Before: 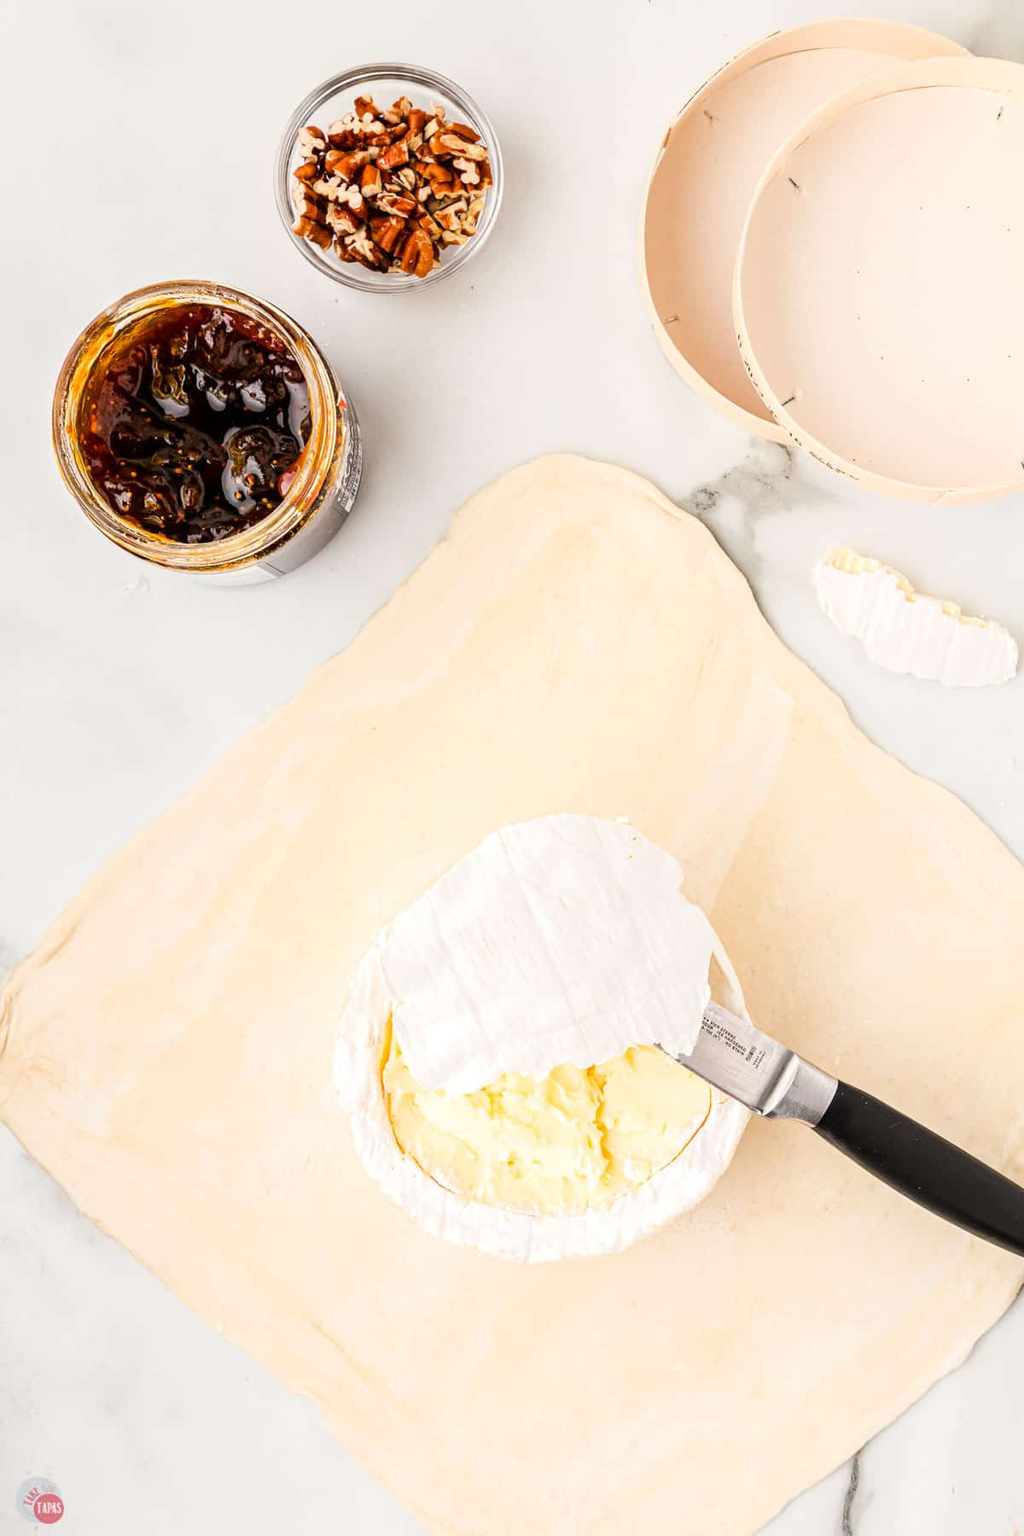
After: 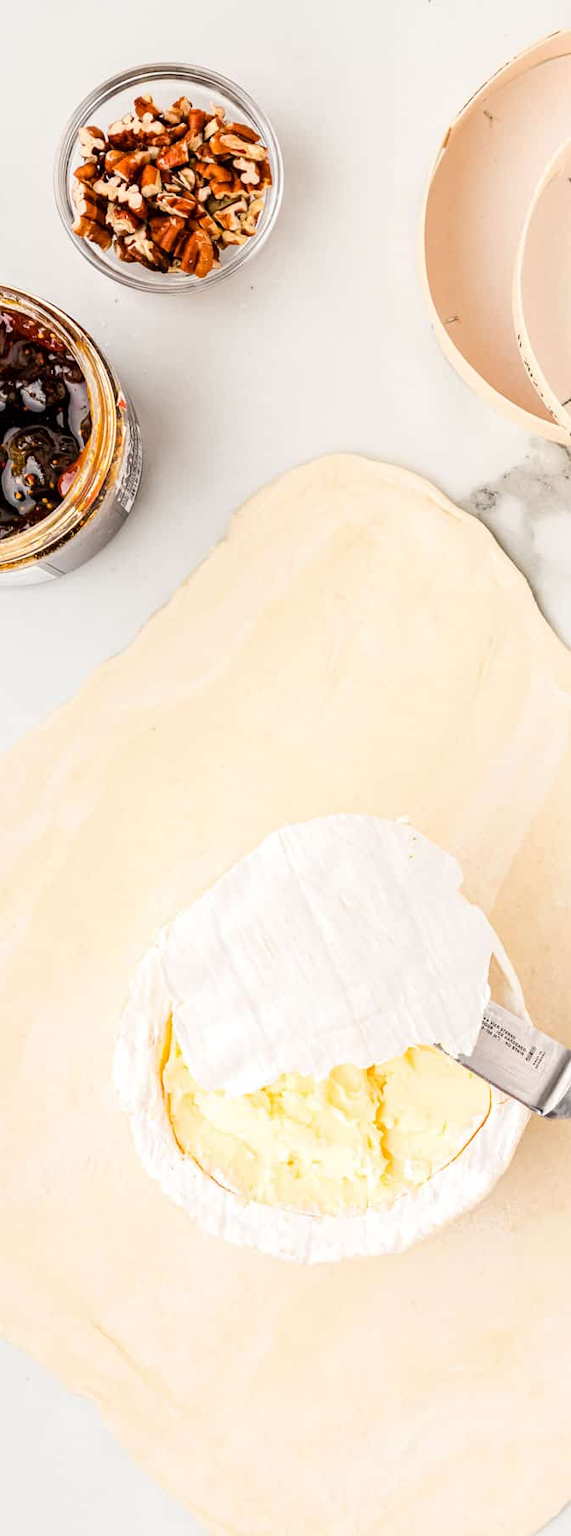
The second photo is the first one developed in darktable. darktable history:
crop: left 21.54%, right 22.59%
